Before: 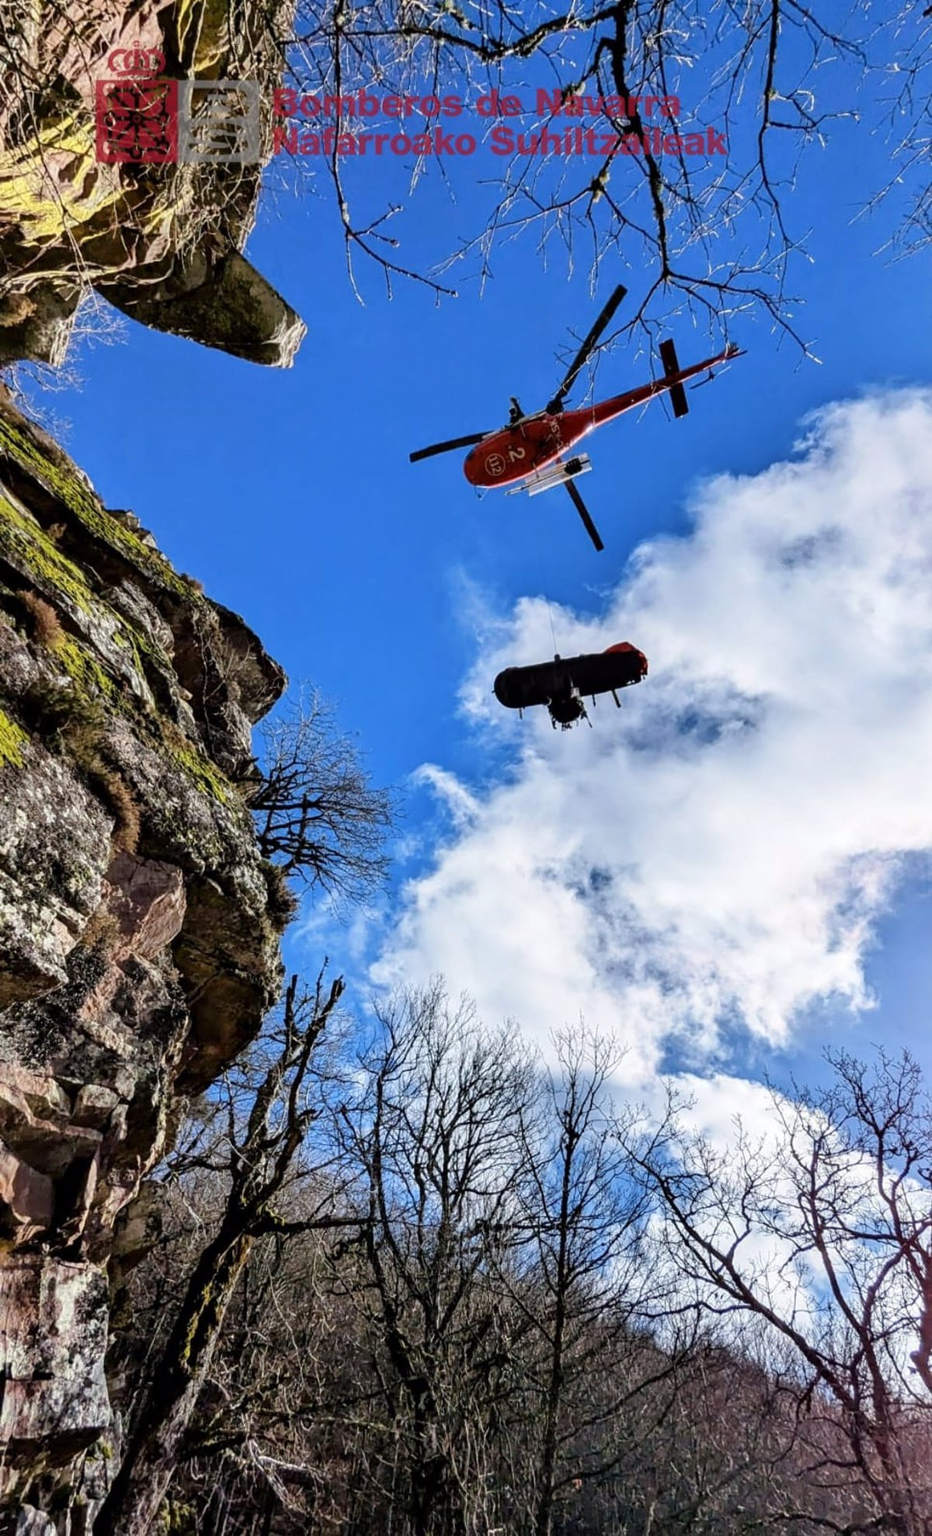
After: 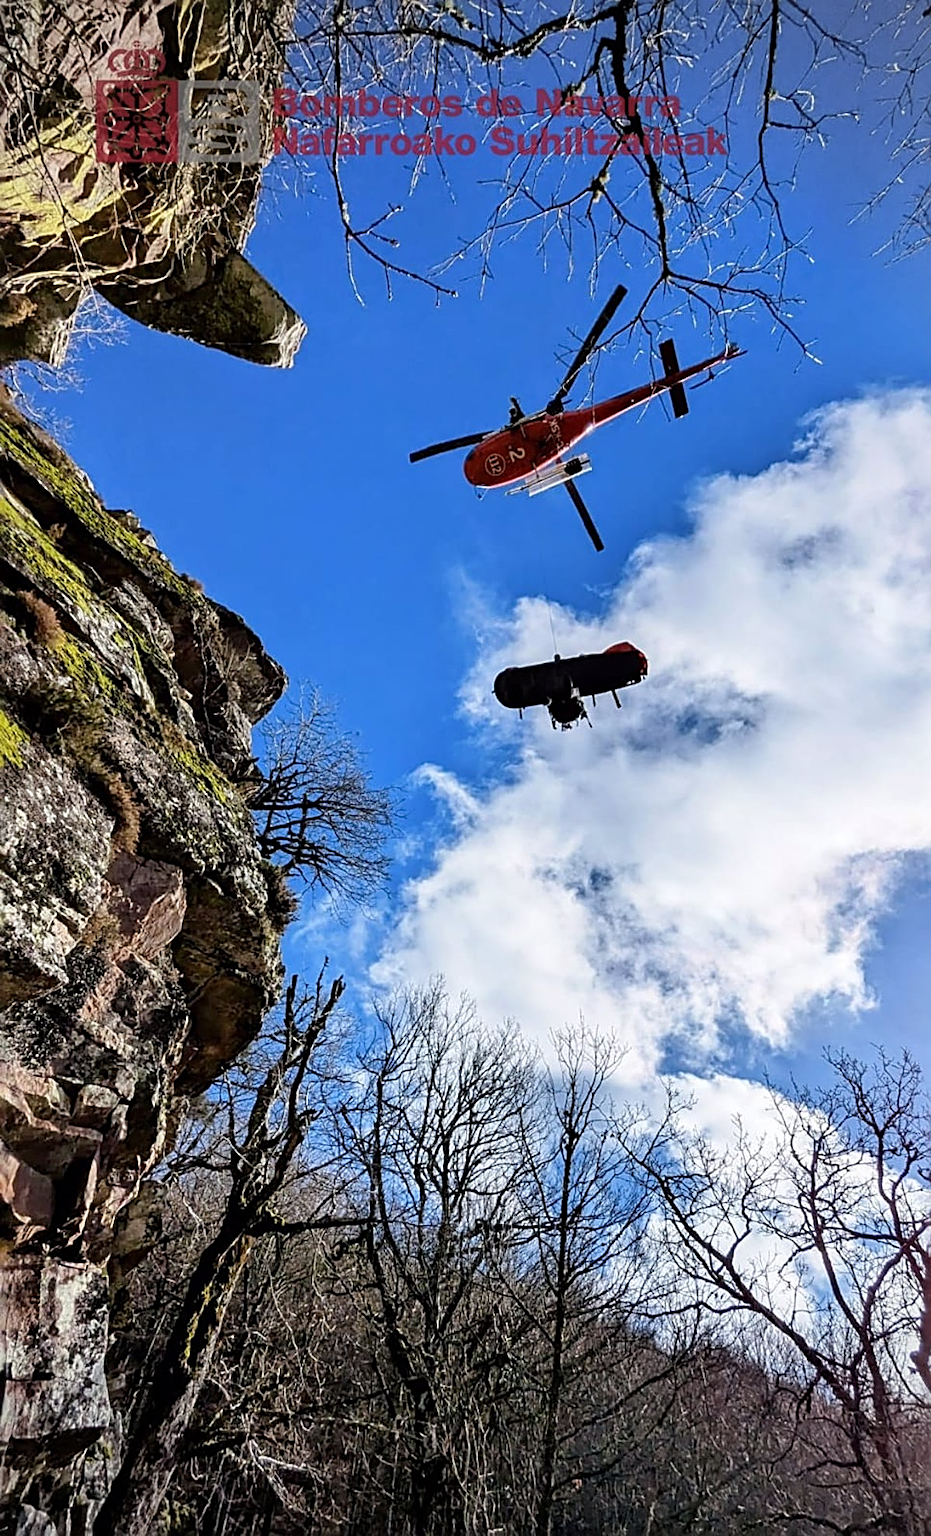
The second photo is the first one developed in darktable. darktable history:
sharpen: radius 2.543, amount 0.636
vignetting: on, module defaults
